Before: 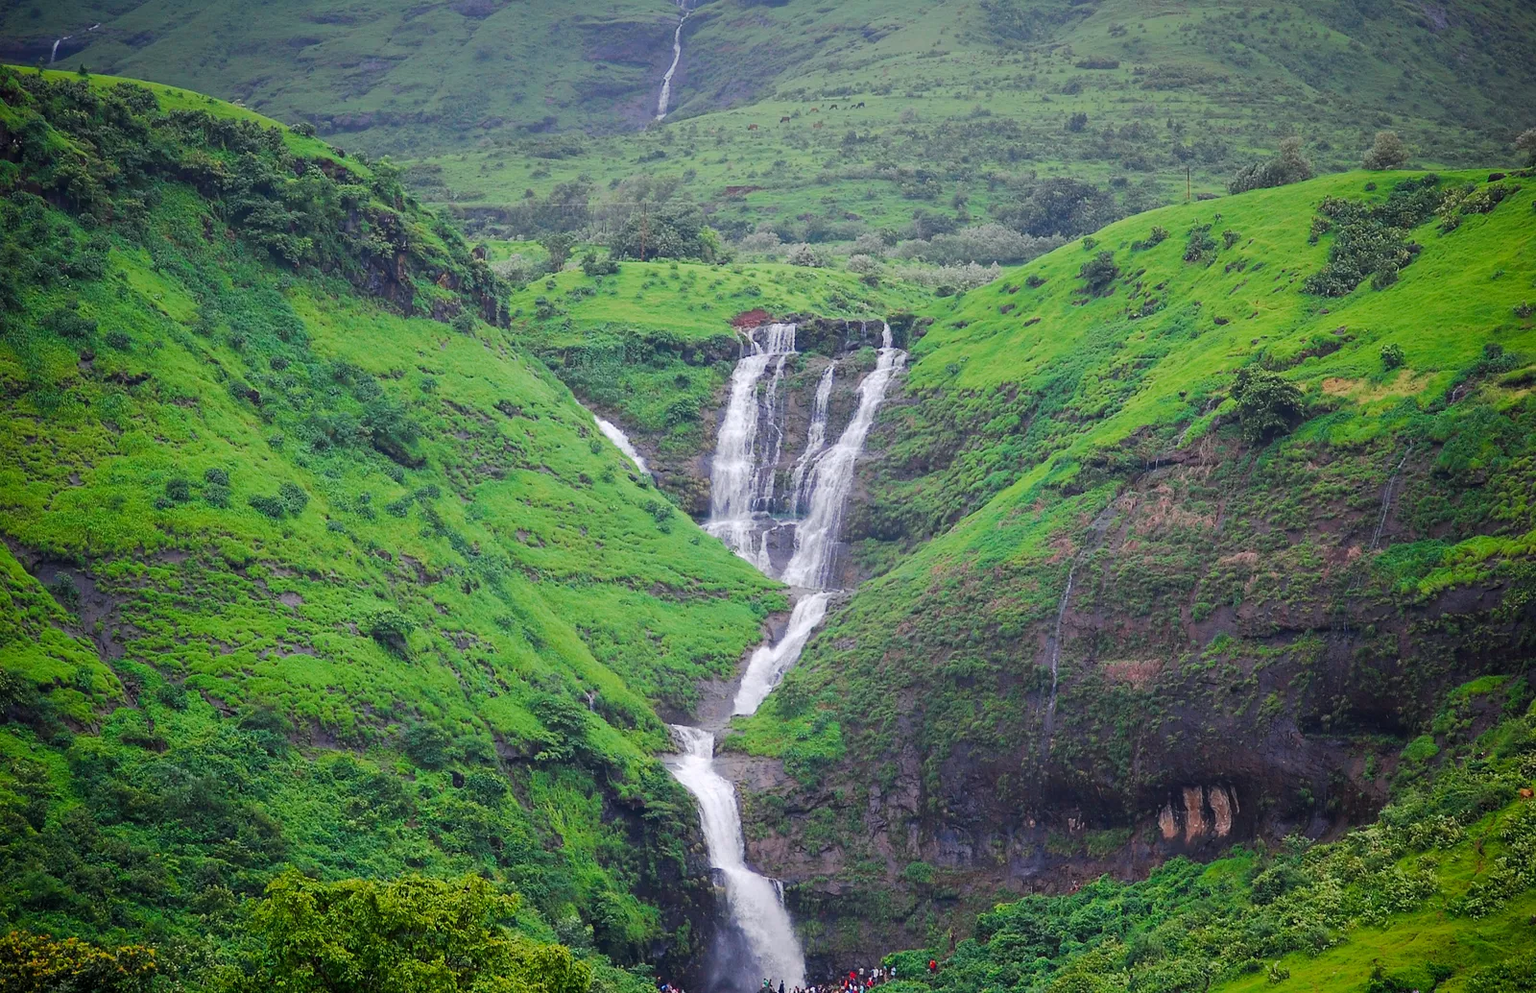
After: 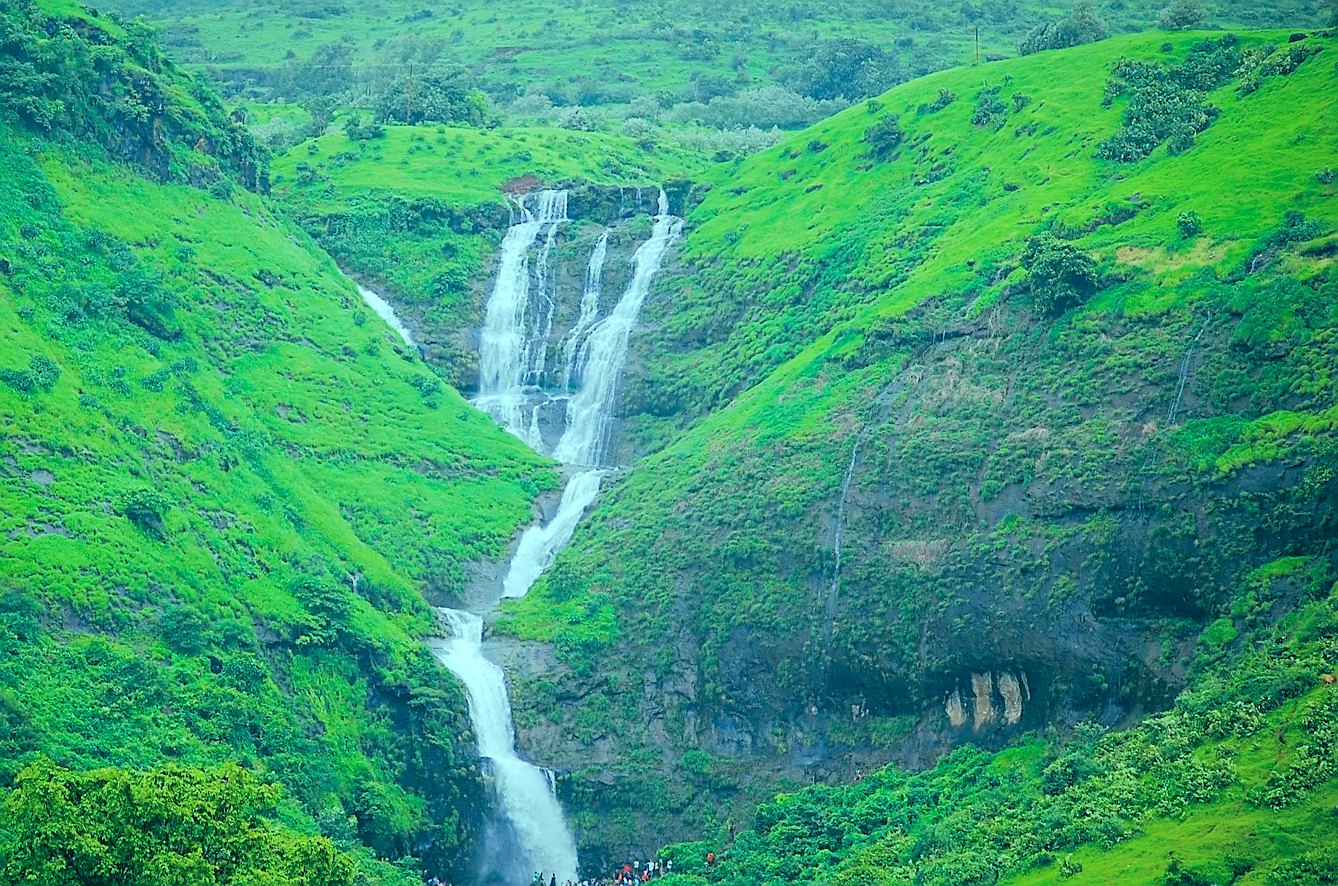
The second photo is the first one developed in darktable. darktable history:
contrast brightness saturation: brightness 0.28
crop: left 16.315%, top 14.246%
color correction: highlights a* -20.08, highlights b* 9.8, shadows a* -20.4, shadows b* -10.76
sharpen: on, module defaults
white balance: red 0.924, blue 1.095
